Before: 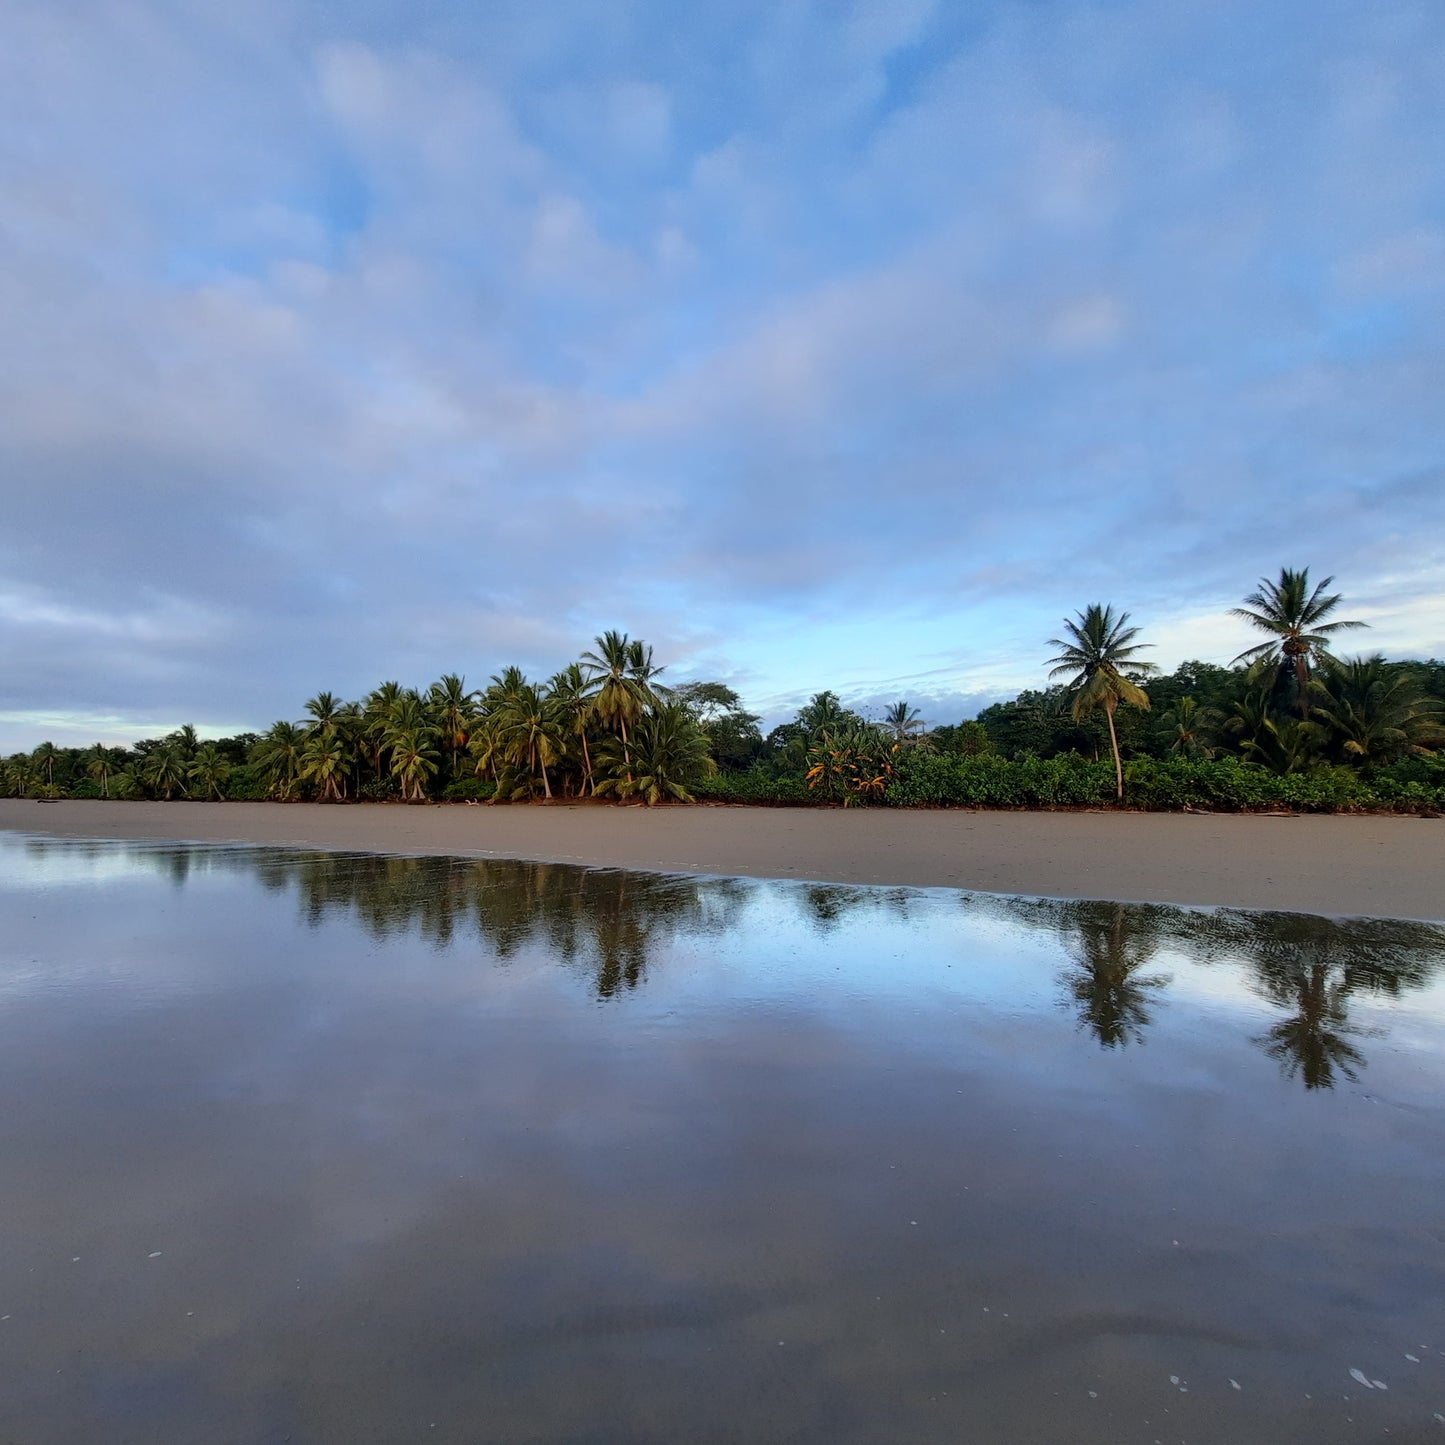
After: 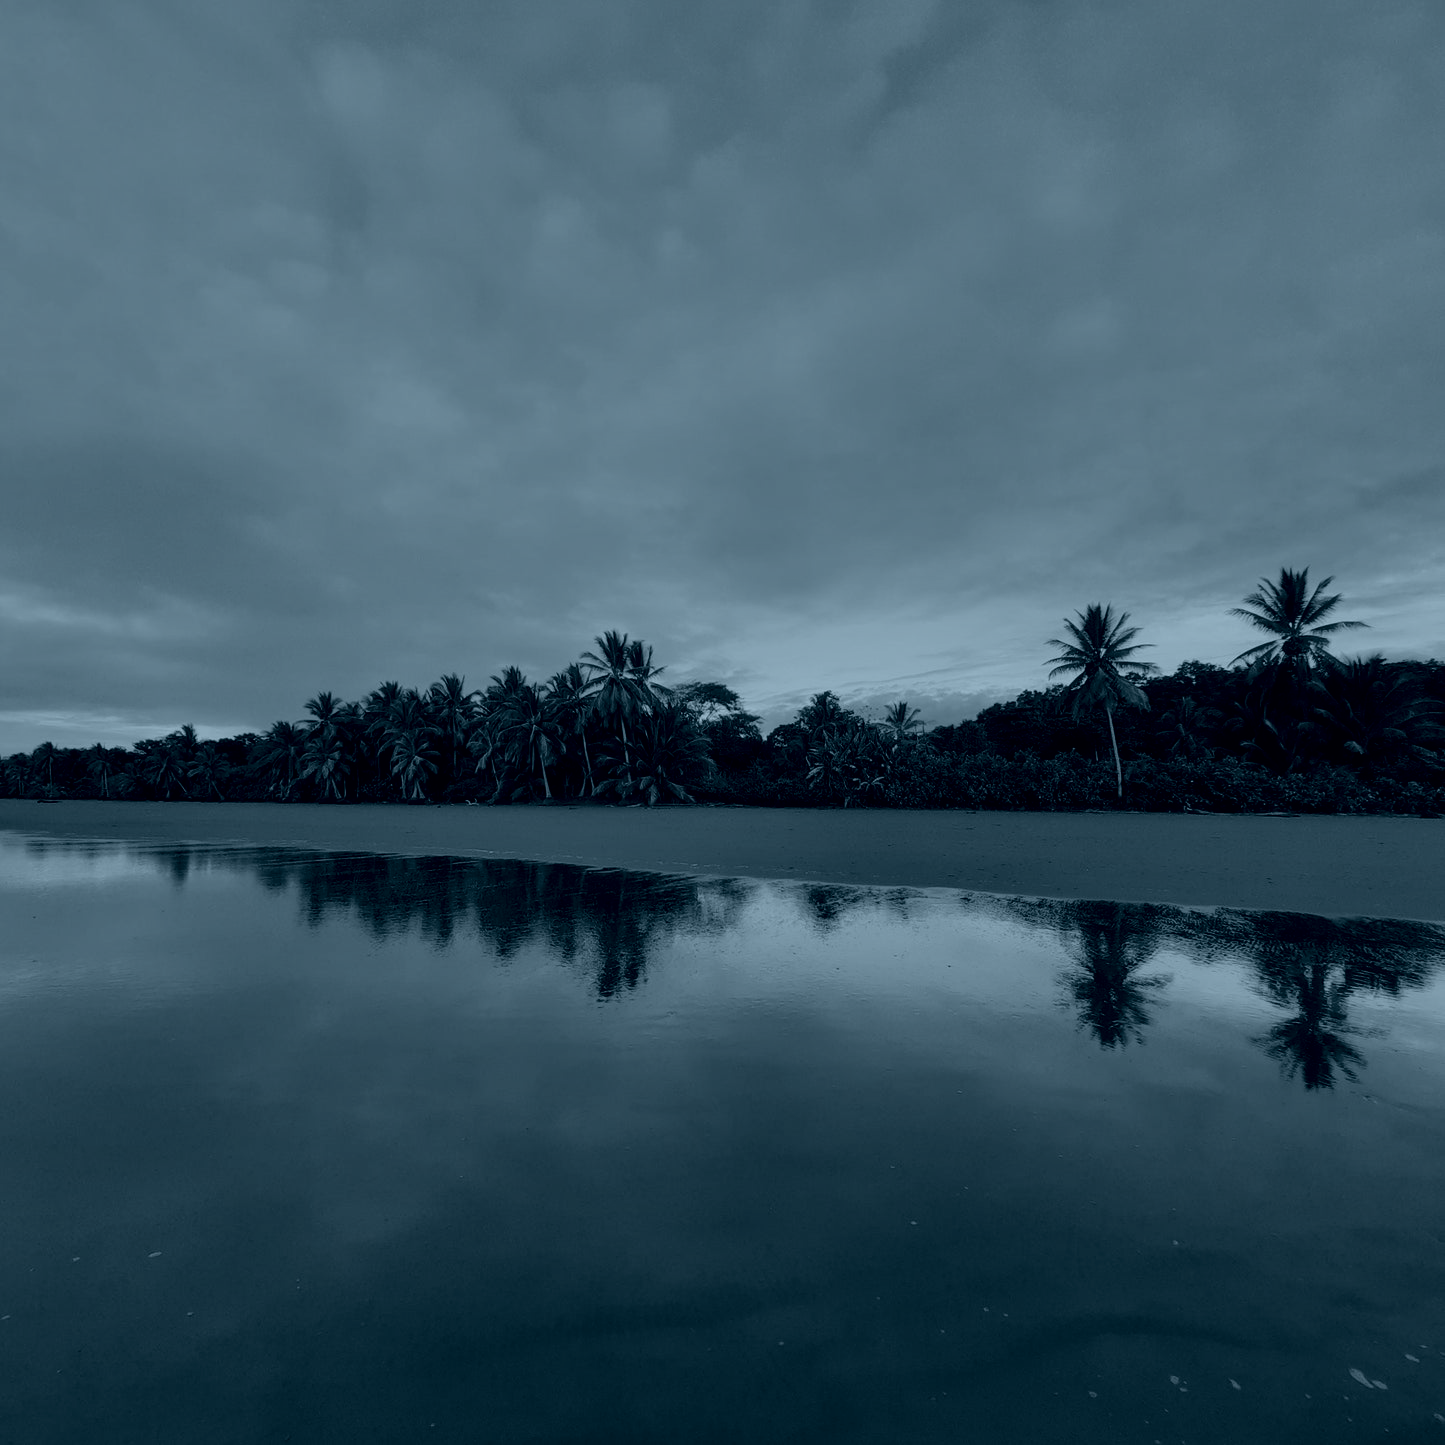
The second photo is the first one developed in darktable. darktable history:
tone equalizer: -8 EV -1.08 EV, -7 EV -1.01 EV, -6 EV -0.867 EV, -5 EV -0.578 EV, -3 EV 0.578 EV, -2 EV 0.867 EV, -1 EV 1.01 EV, +0 EV 1.08 EV, edges refinement/feathering 500, mask exposure compensation -1.57 EV, preserve details no
haze removal: strength -0.05
colorize: hue 194.4°, saturation 29%, source mix 61.75%, lightness 3.98%, version 1
